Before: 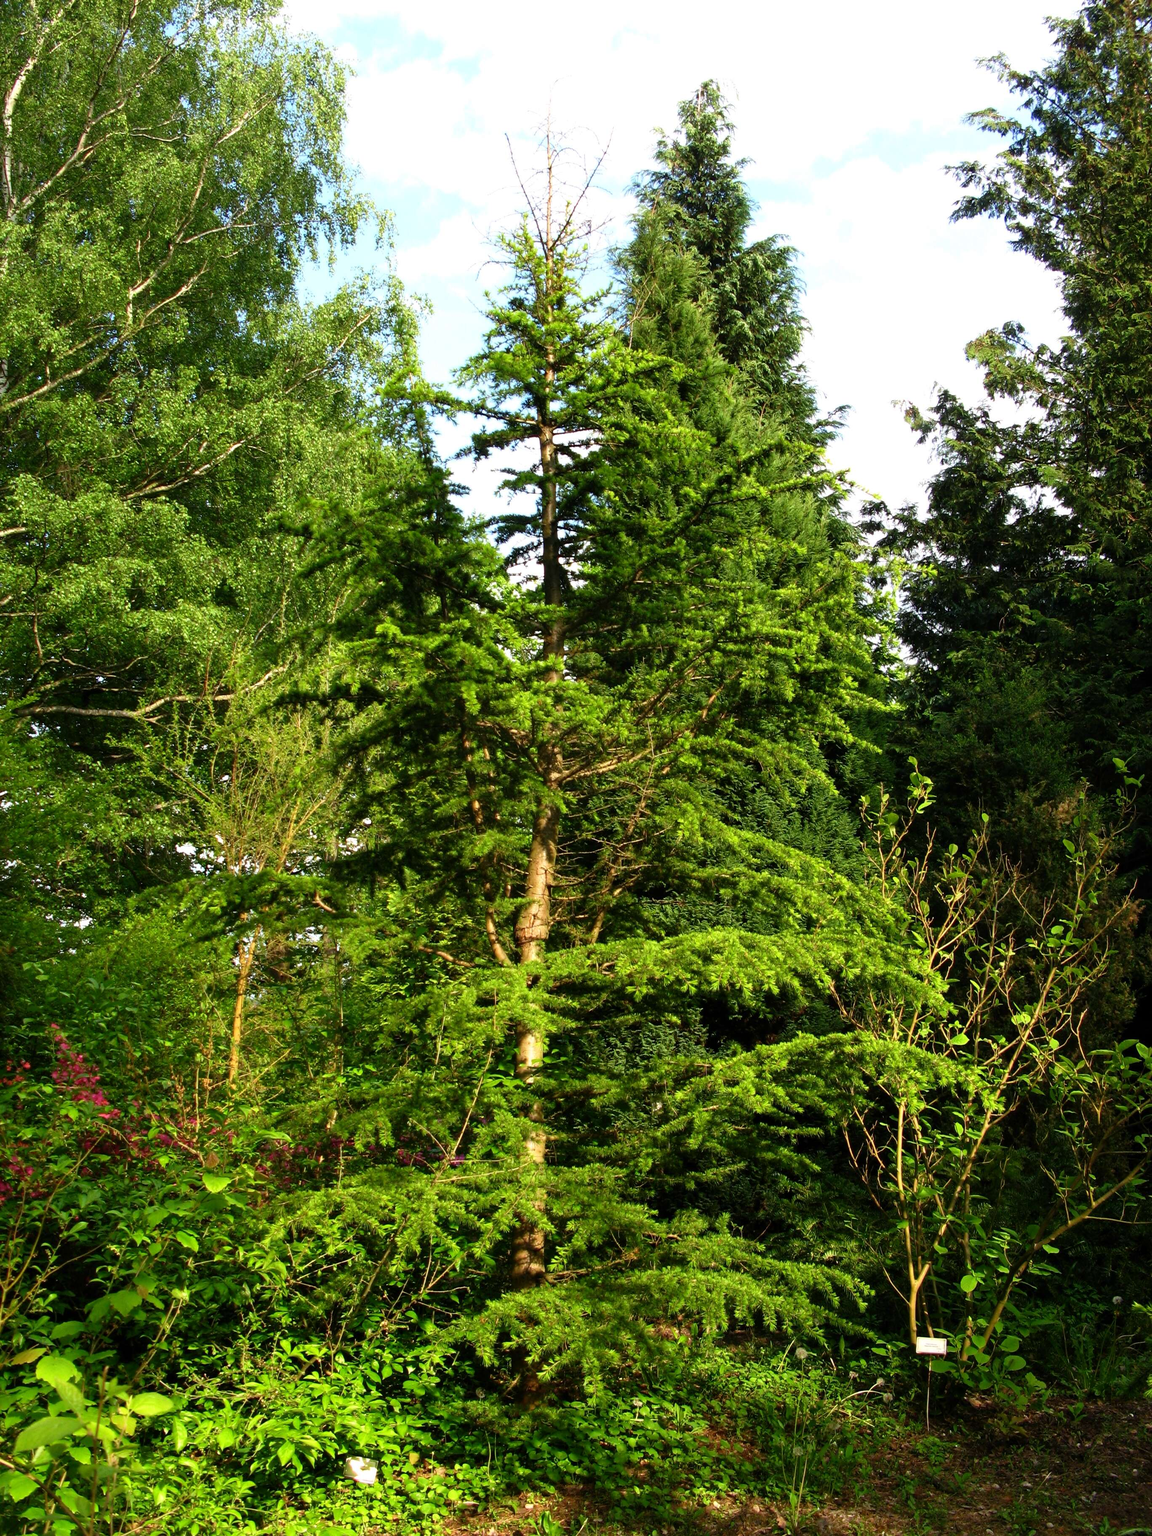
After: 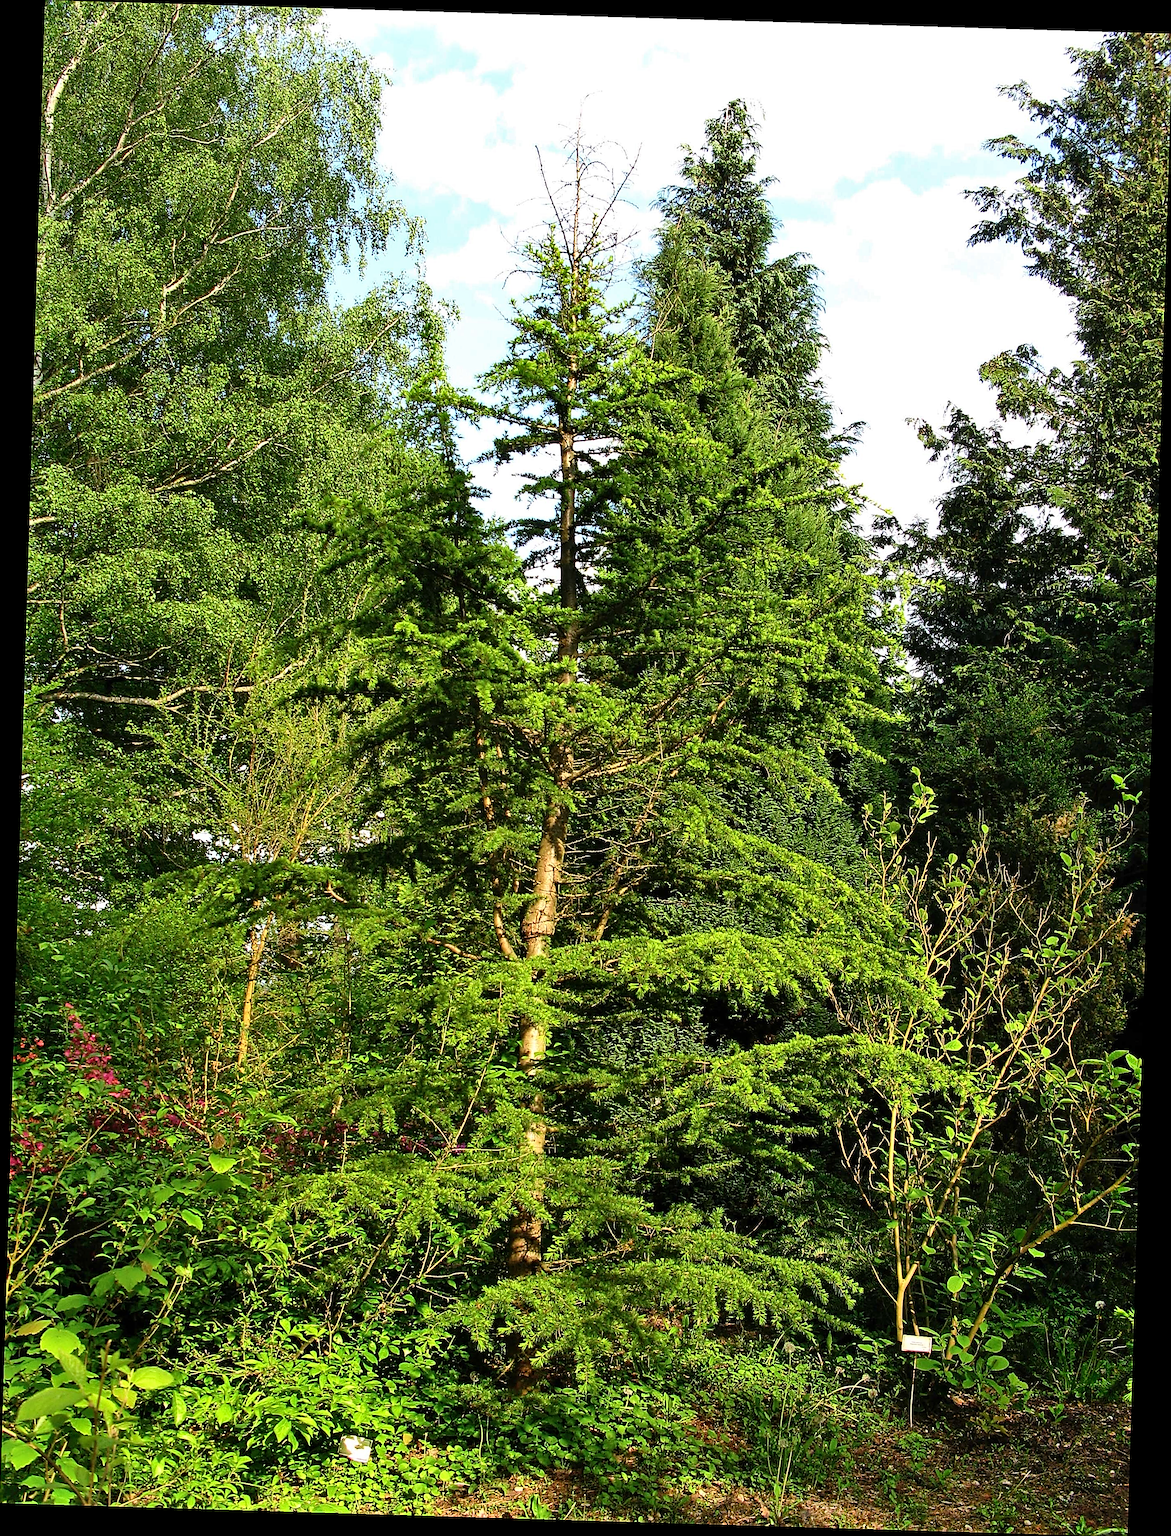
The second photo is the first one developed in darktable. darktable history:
sharpen: amount 2
shadows and highlights: low approximation 0.01, soften with gaussian
rotate and perspective: rotation 1.72°, automatic cropping off
